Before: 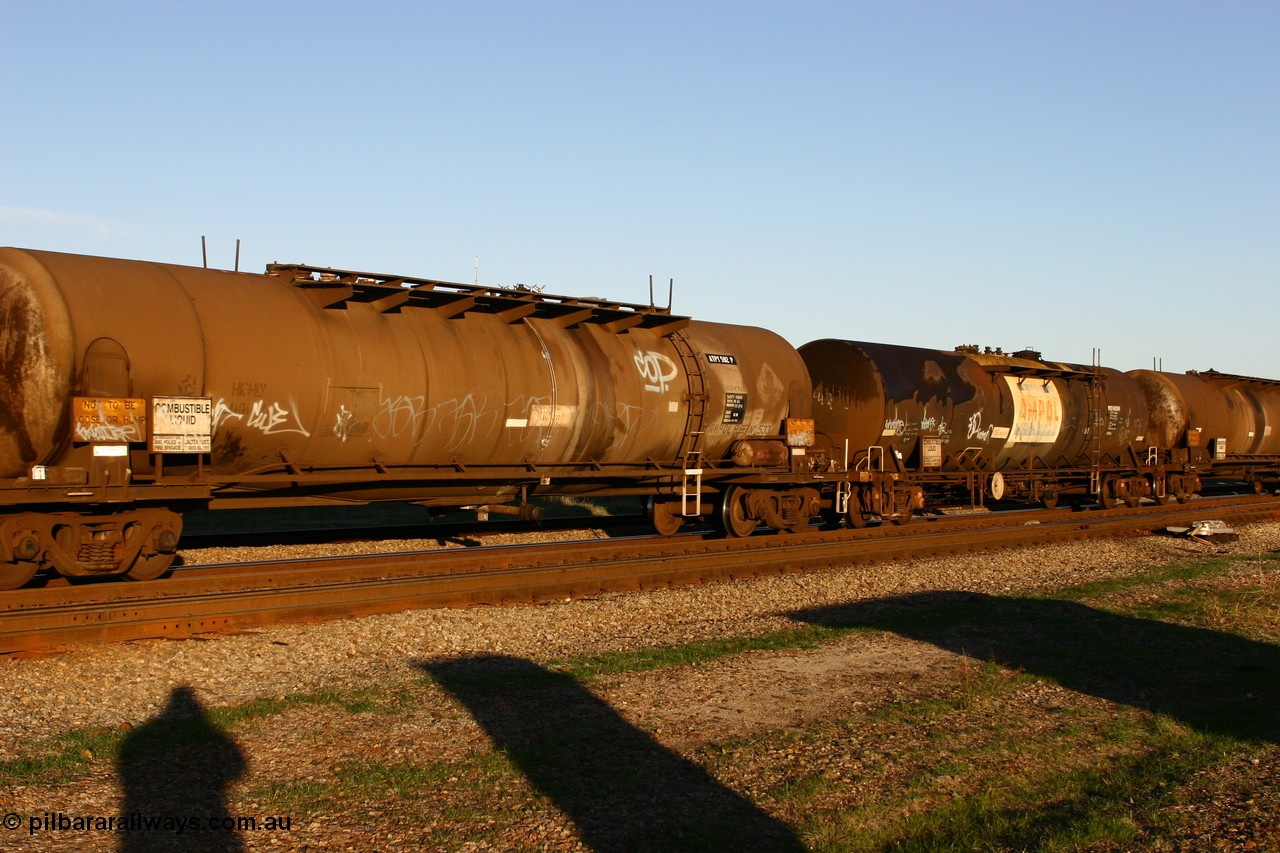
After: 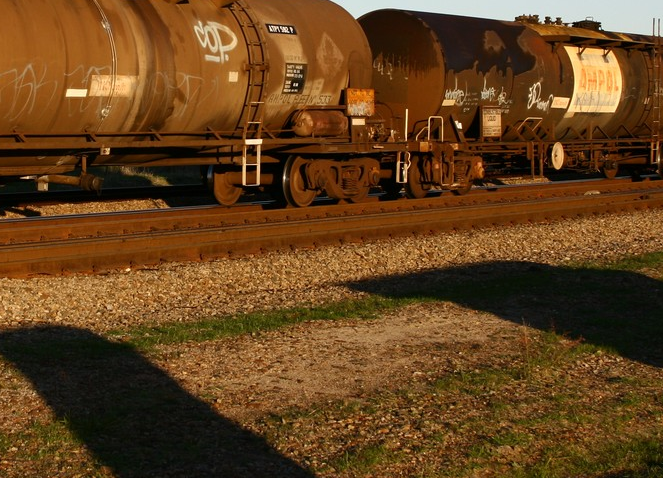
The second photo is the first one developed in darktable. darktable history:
crop: left 34.405%, top 38.765%, right 13.731%, bottom 5.193%
